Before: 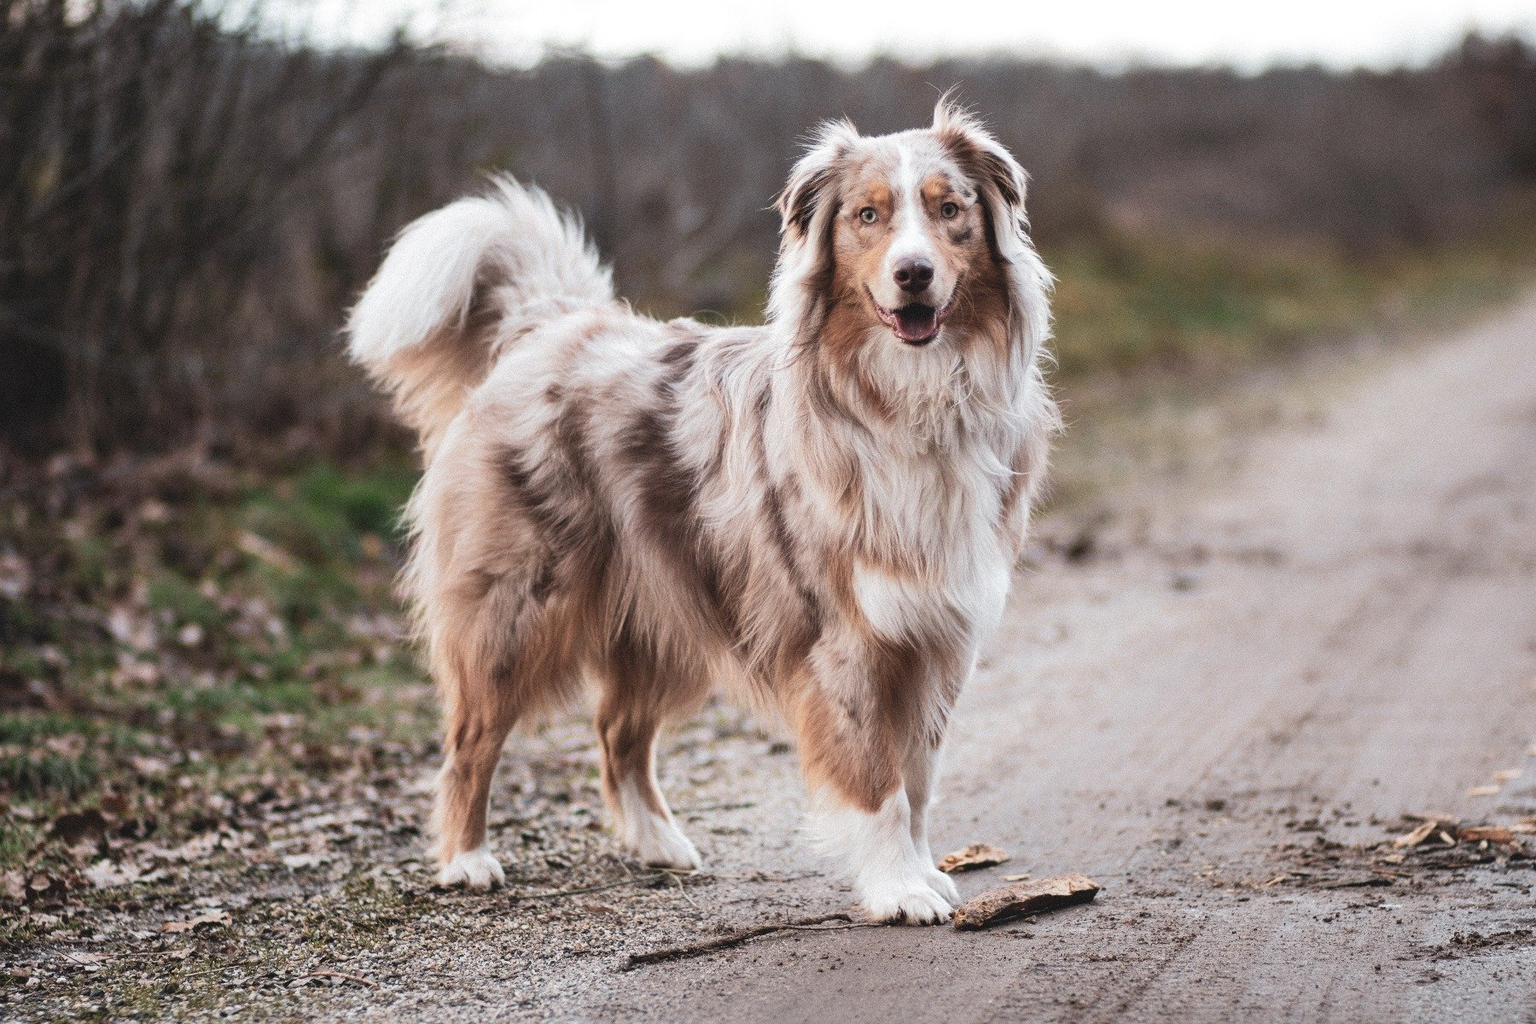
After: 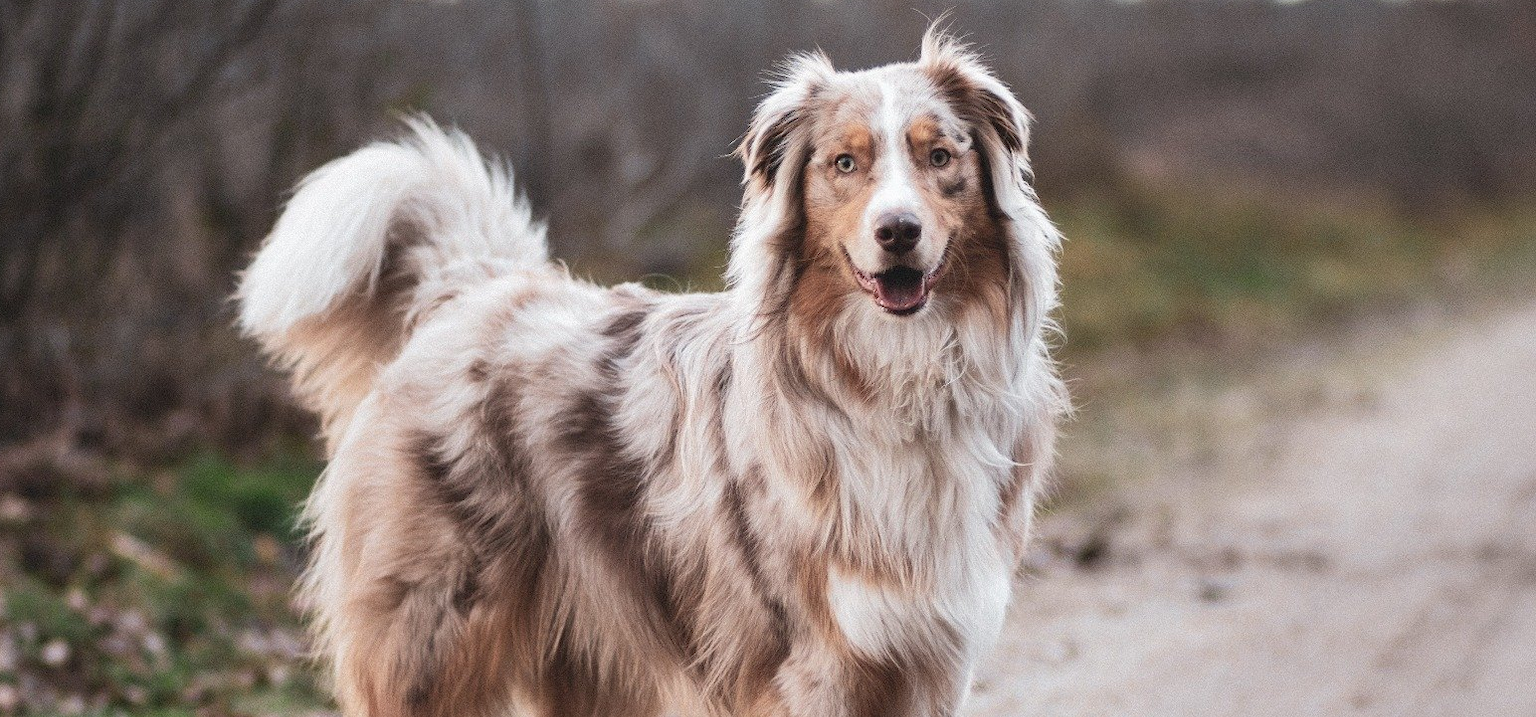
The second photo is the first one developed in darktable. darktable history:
crop and rotate: left 9.353%, top 7.362%, right 4.827%, bottom 32.477%
